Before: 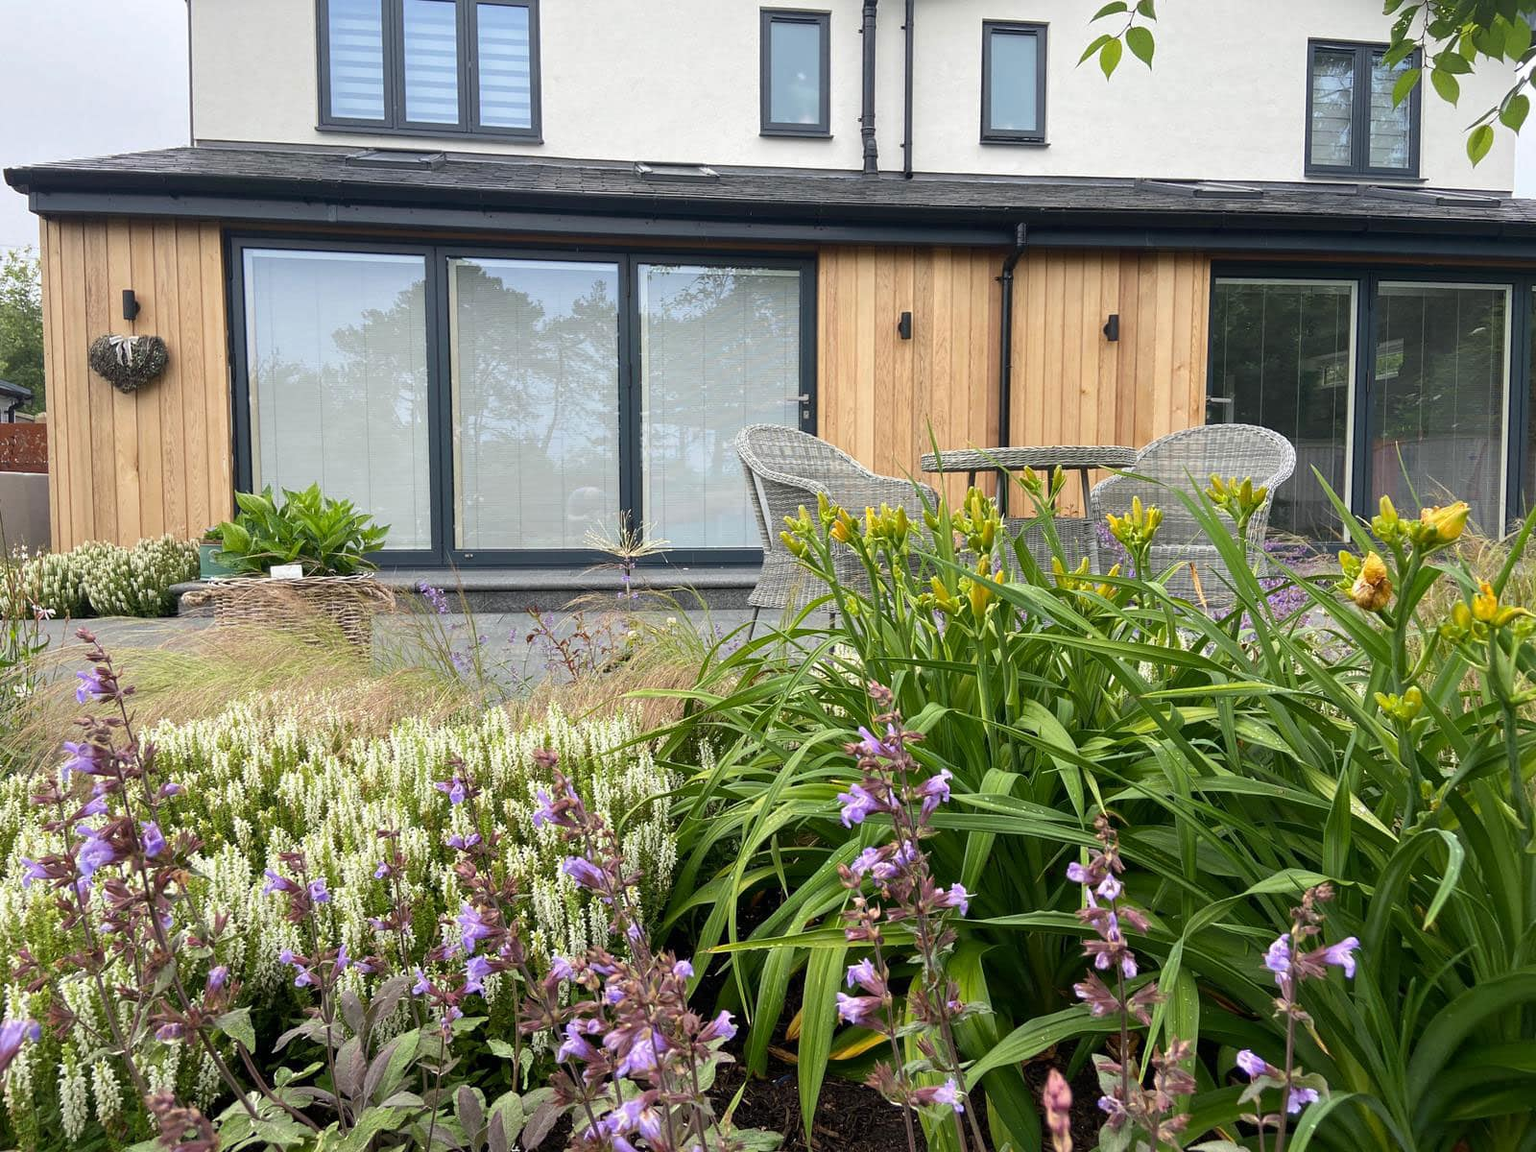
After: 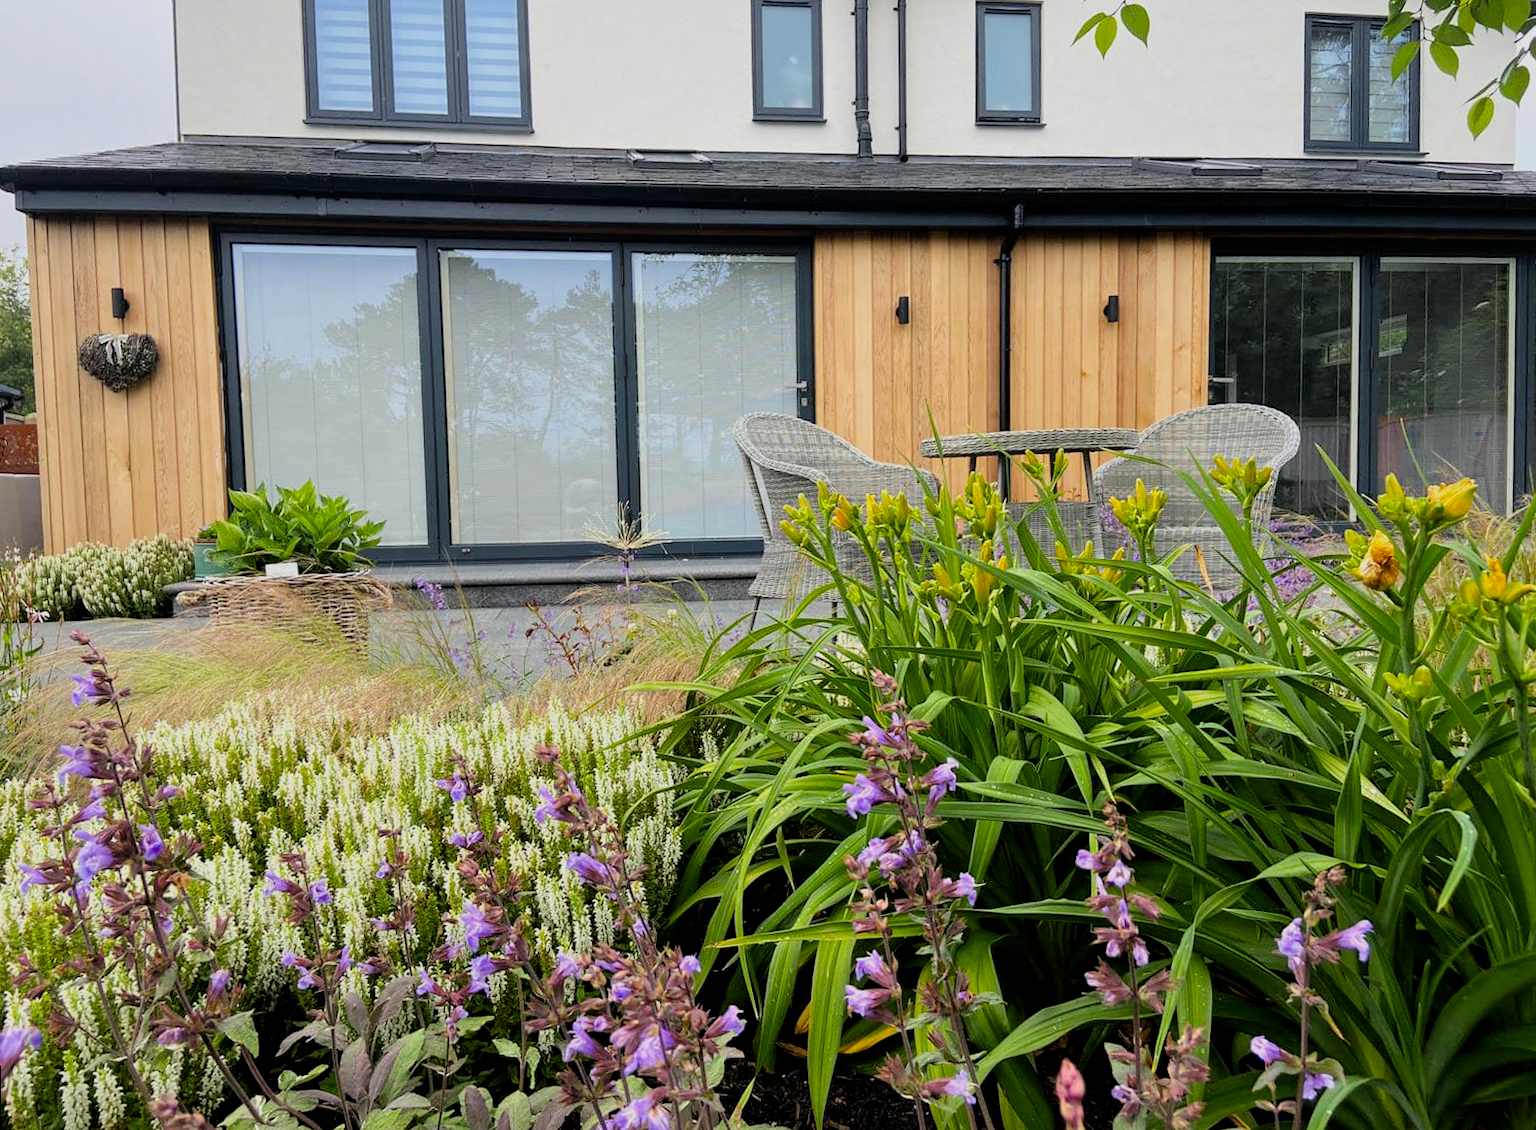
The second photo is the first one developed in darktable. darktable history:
filmic rgb: black relative exposure -7.75 EV, white relative exposure 4.4 EV, threshold 3 EV, target black luminance 0%, hardness 3.76, latitude 50.51%, contrast 1.074, highlights saturation mix 10%, shadows ↔ highlights balance -0.22%, color science v4 (2020), enable highlight reconstruction true
rotate and perspective: rotation -1°, crop left 0.011, crop right 0.989, crop top 0.025, crop bottom 0.975
